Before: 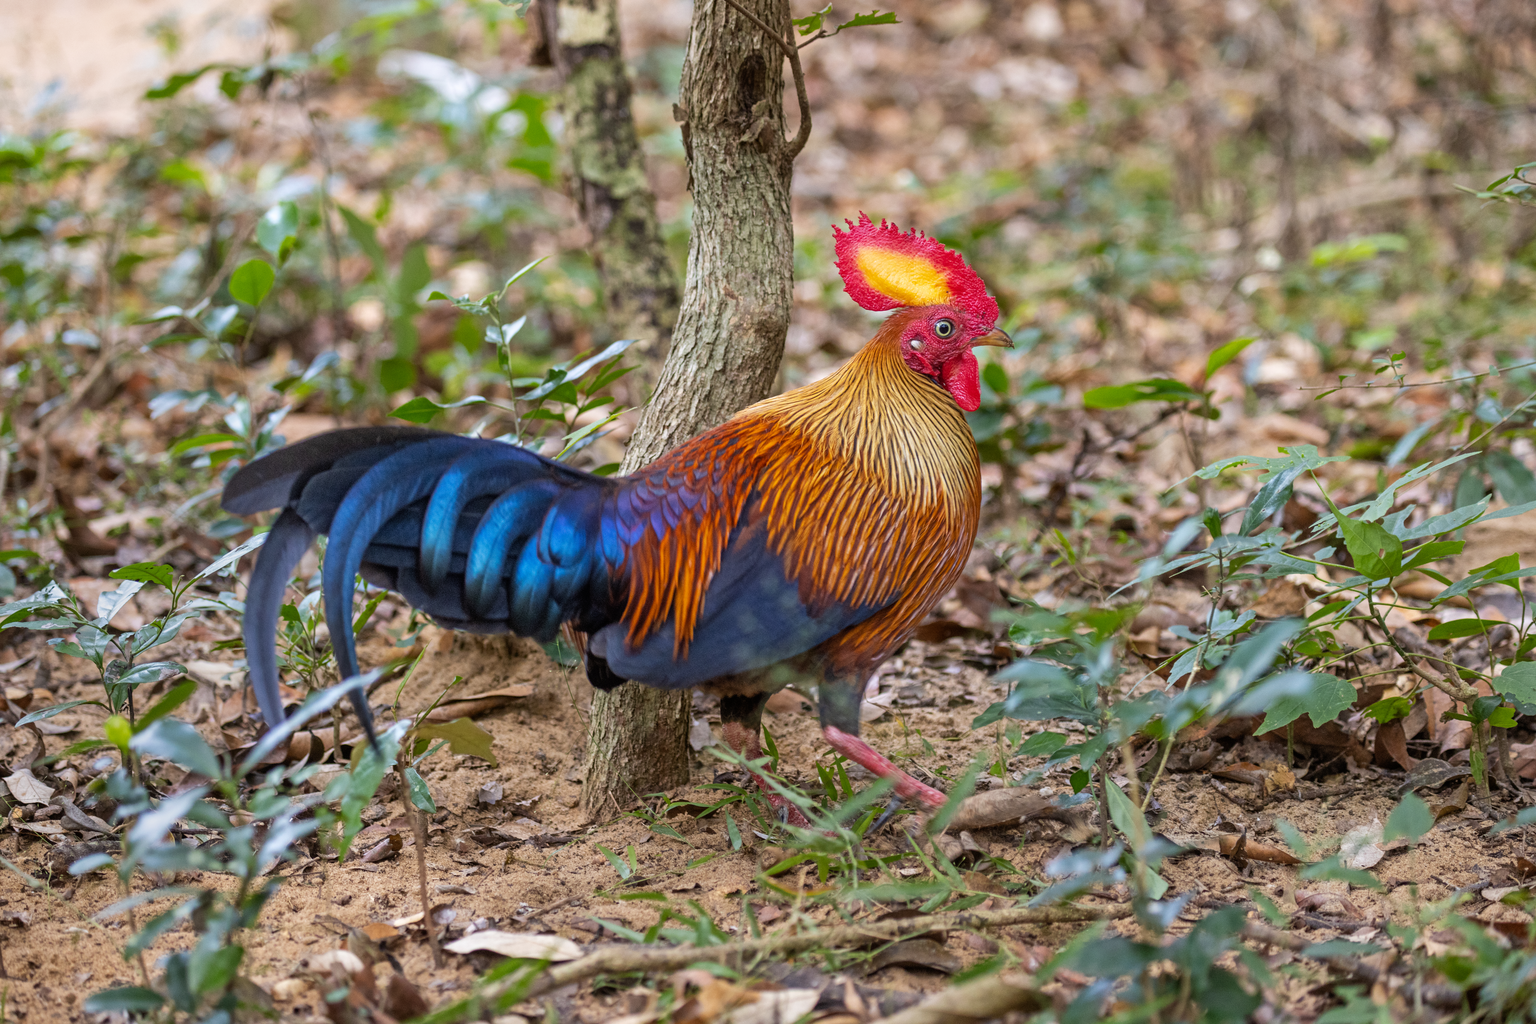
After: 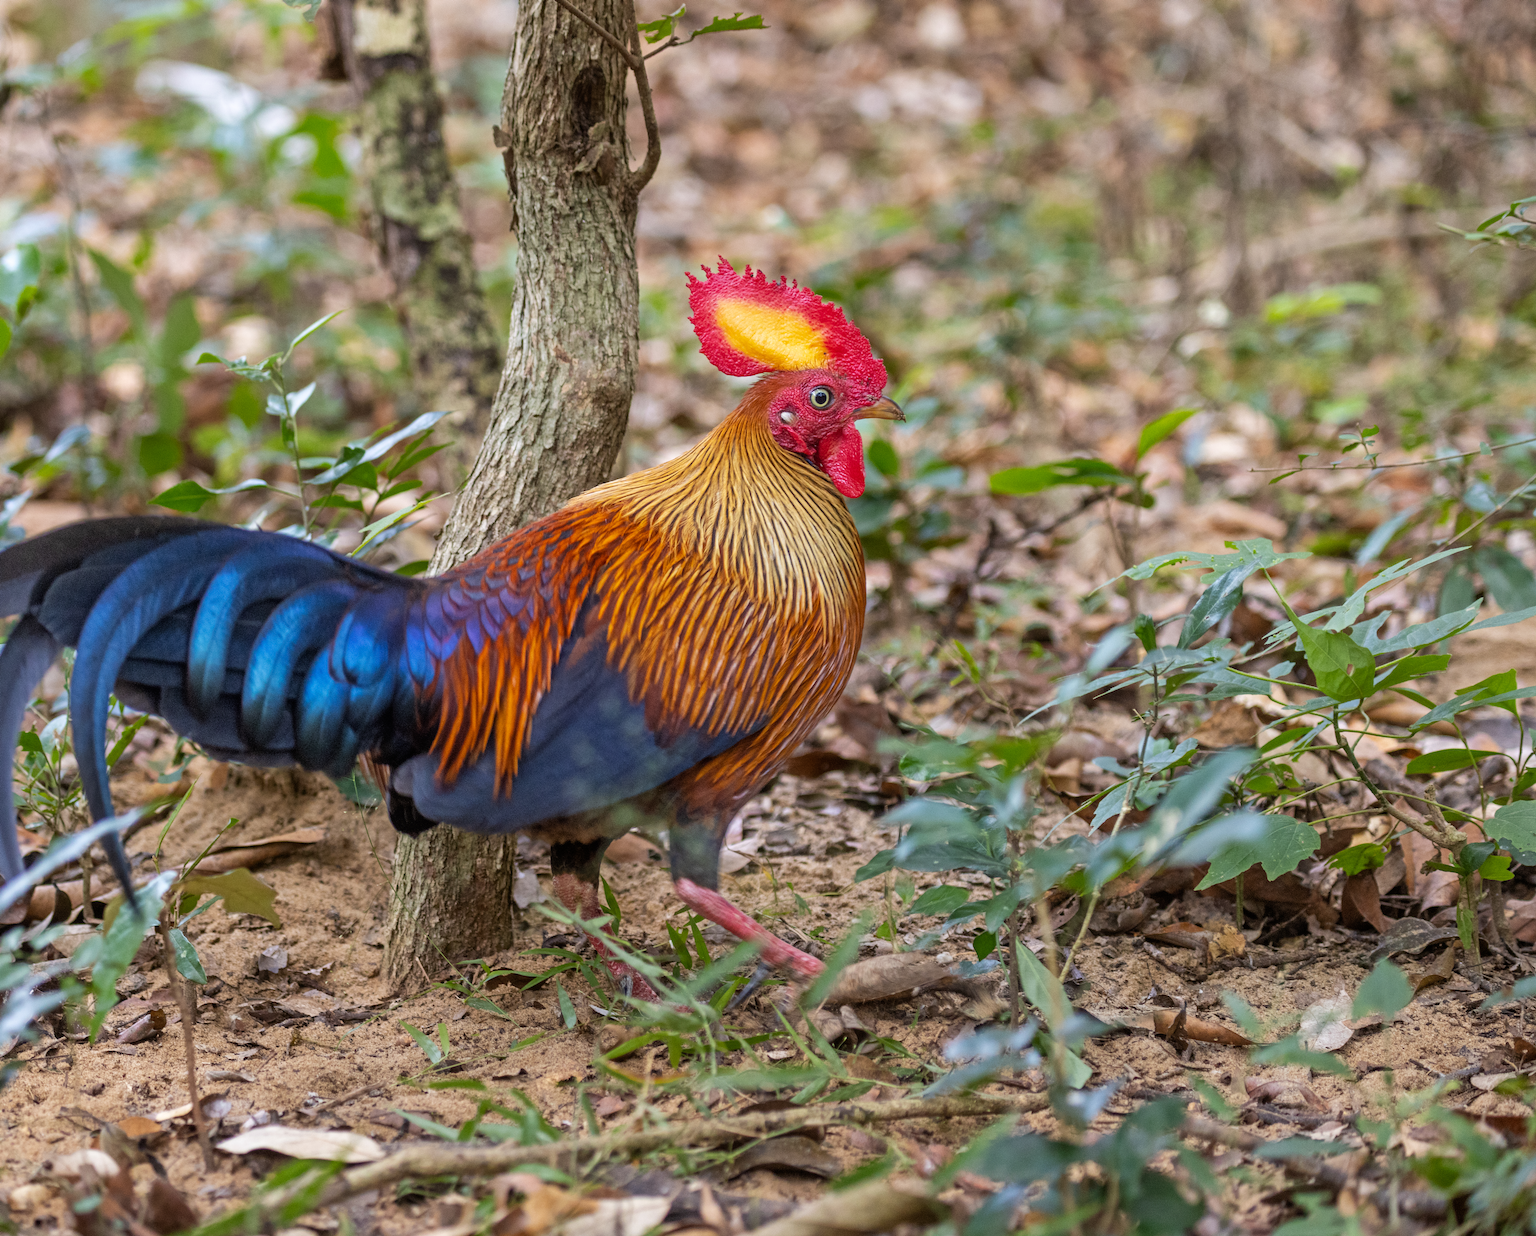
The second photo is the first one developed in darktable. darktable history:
crop: left 17.273%, bottom 0.047%
